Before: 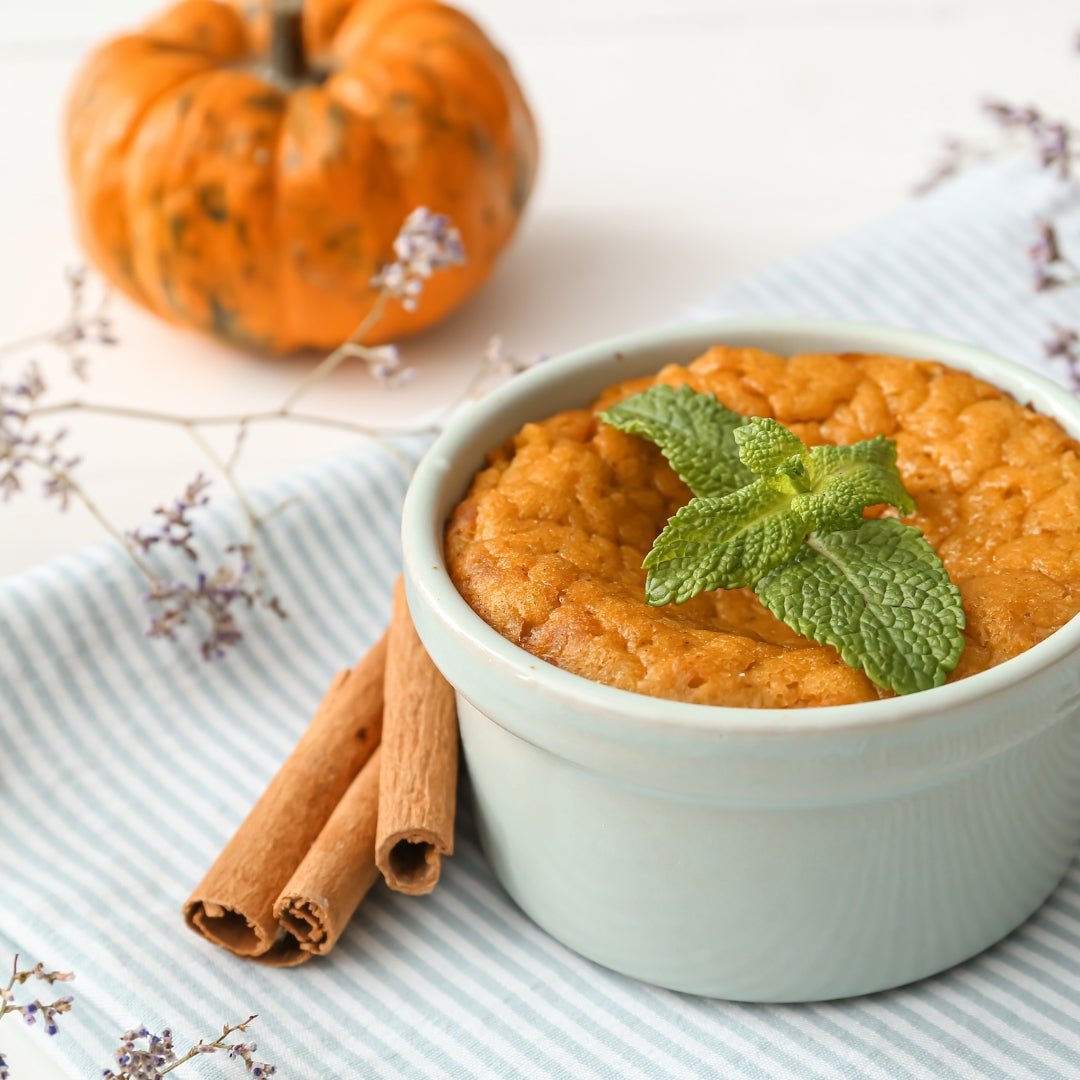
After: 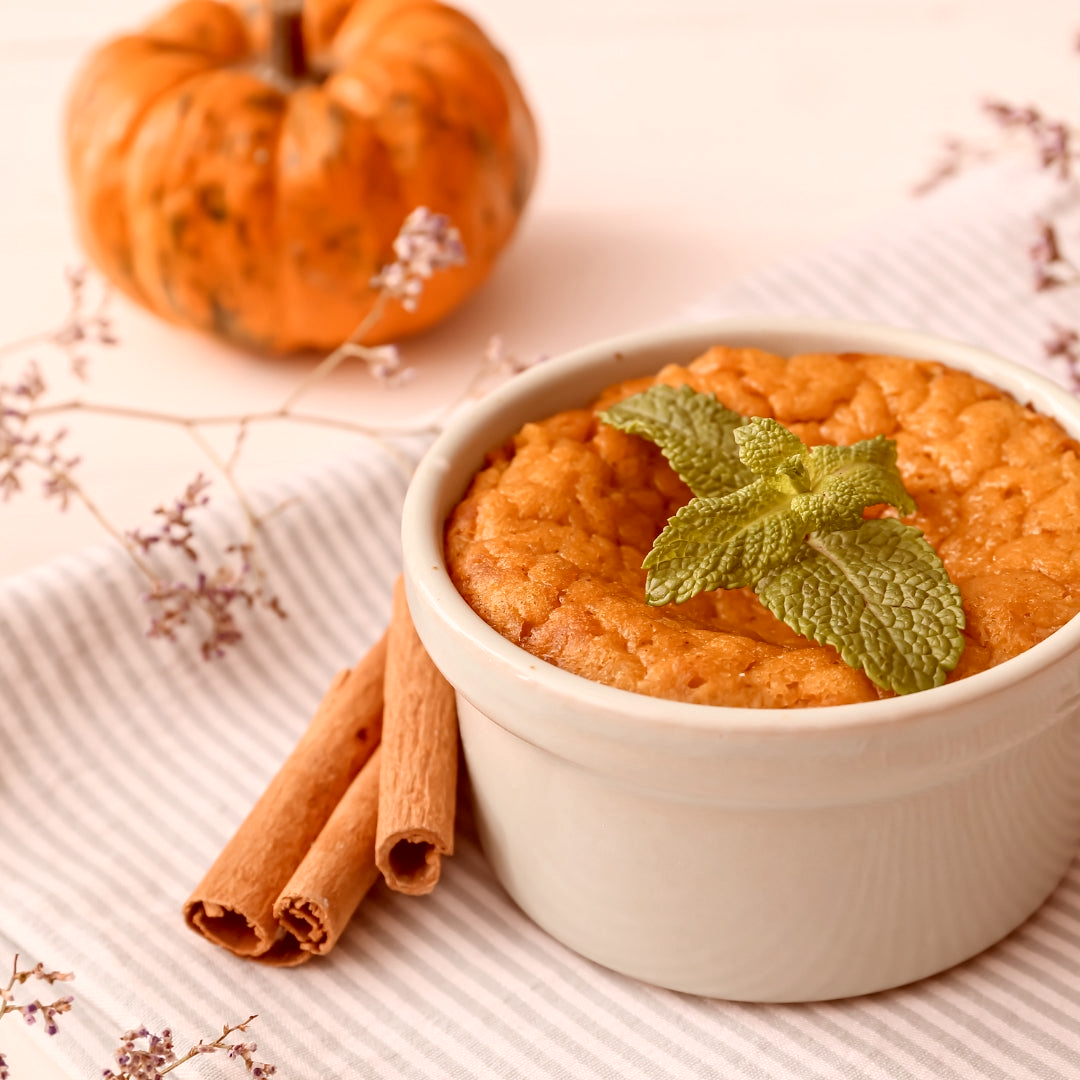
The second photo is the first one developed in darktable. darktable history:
color correction: highlights a* 9.47, highlights b* 8.79, shadows a* 39.36, shadows b* 39.97, saturation 0.777
contrast equalizer: octaves 7, y [[0.5, 0.486, 0.447, 0.446, 0.489, 0.5], [0.5 ×6], [0.5 ×6], [0 ×6], [0 ×6]], mix -0.098
